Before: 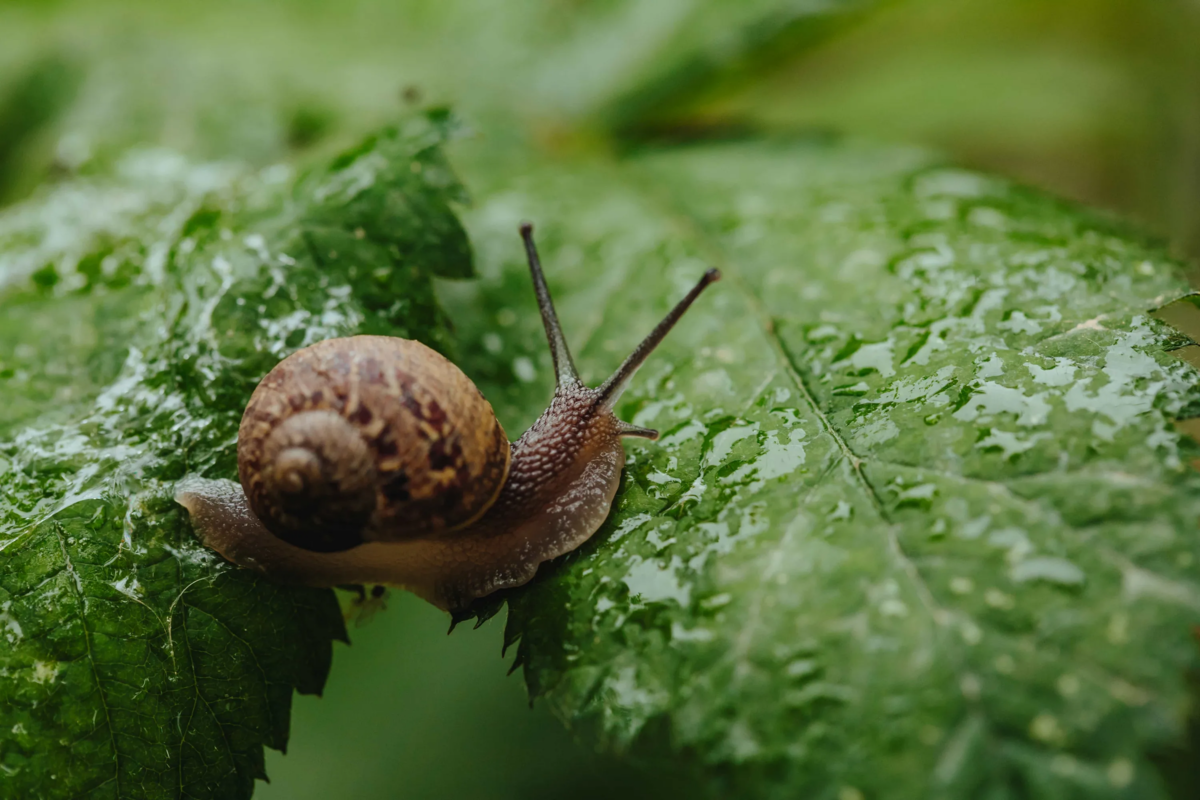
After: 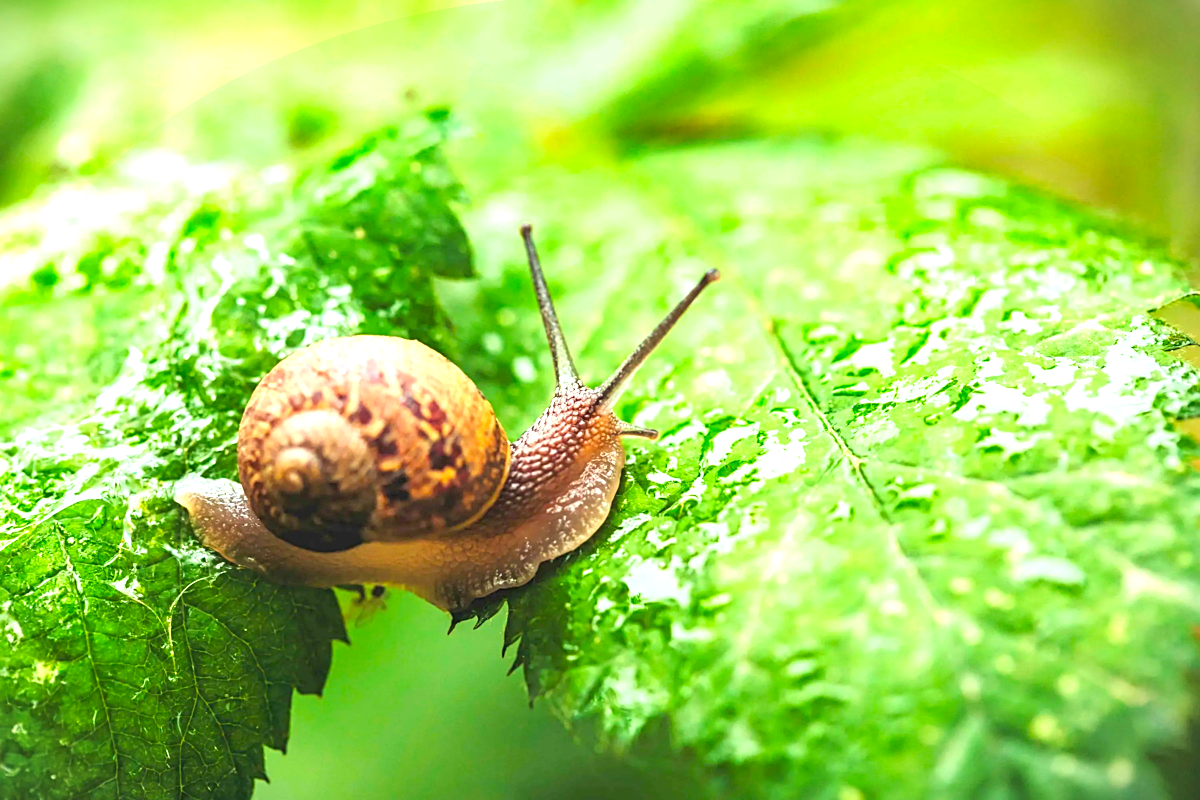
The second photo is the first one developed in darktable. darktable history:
contrast brightness saturation: contrast 0.07, brightness 0.18, saturation 0.4
vignetting: fall-off start 100%, brightness -0.406, saturation -0.3, width/height ratio 1.324, dithering 8-bit output, unbound false
sharpen: on, module defaults
exposure: black level correction 0.001, exposure 2 EV, compensate highlight preservation false
color balance: mode lift, gamma, gain (sRGB)
